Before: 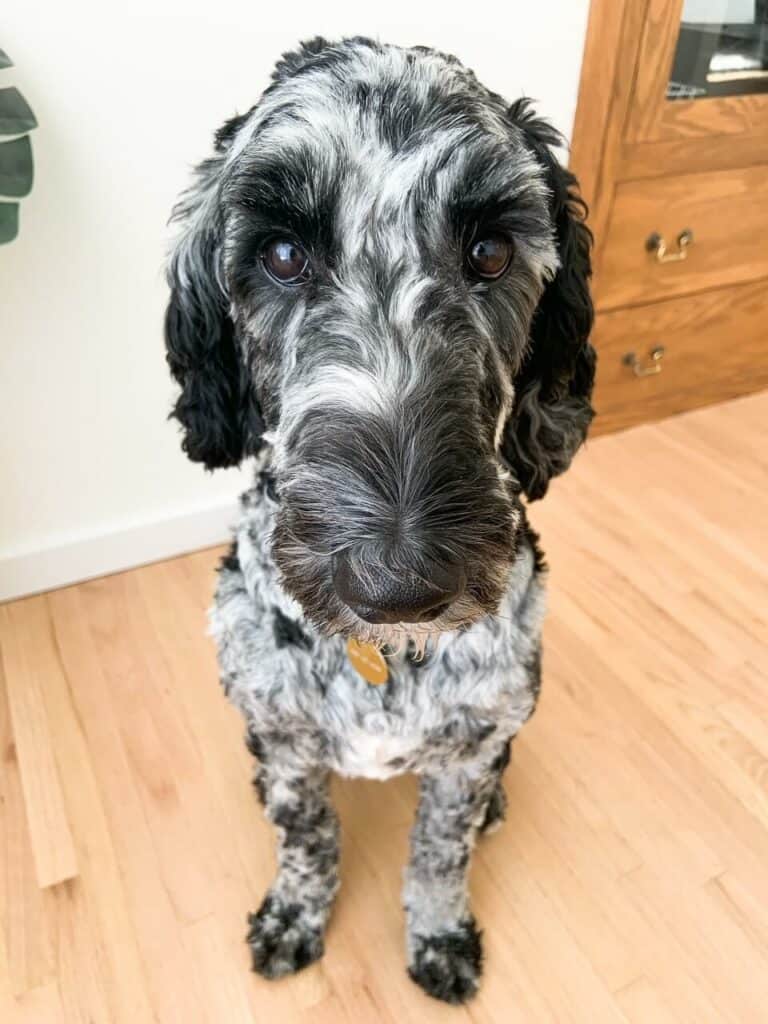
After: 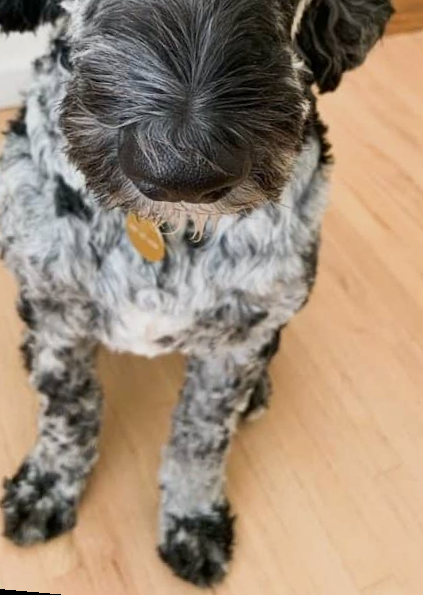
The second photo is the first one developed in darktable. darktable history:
crop: left 29.672%, top 41.786%, right 20.851%, bottom 3.487%
contrast brightness saturation: contrast 0.08, saturation 0.02
exposure: exposure -0.36 EV, compensate highlight preservation false
rotate and perspective: rotation 5.12°, automatic cropping off
